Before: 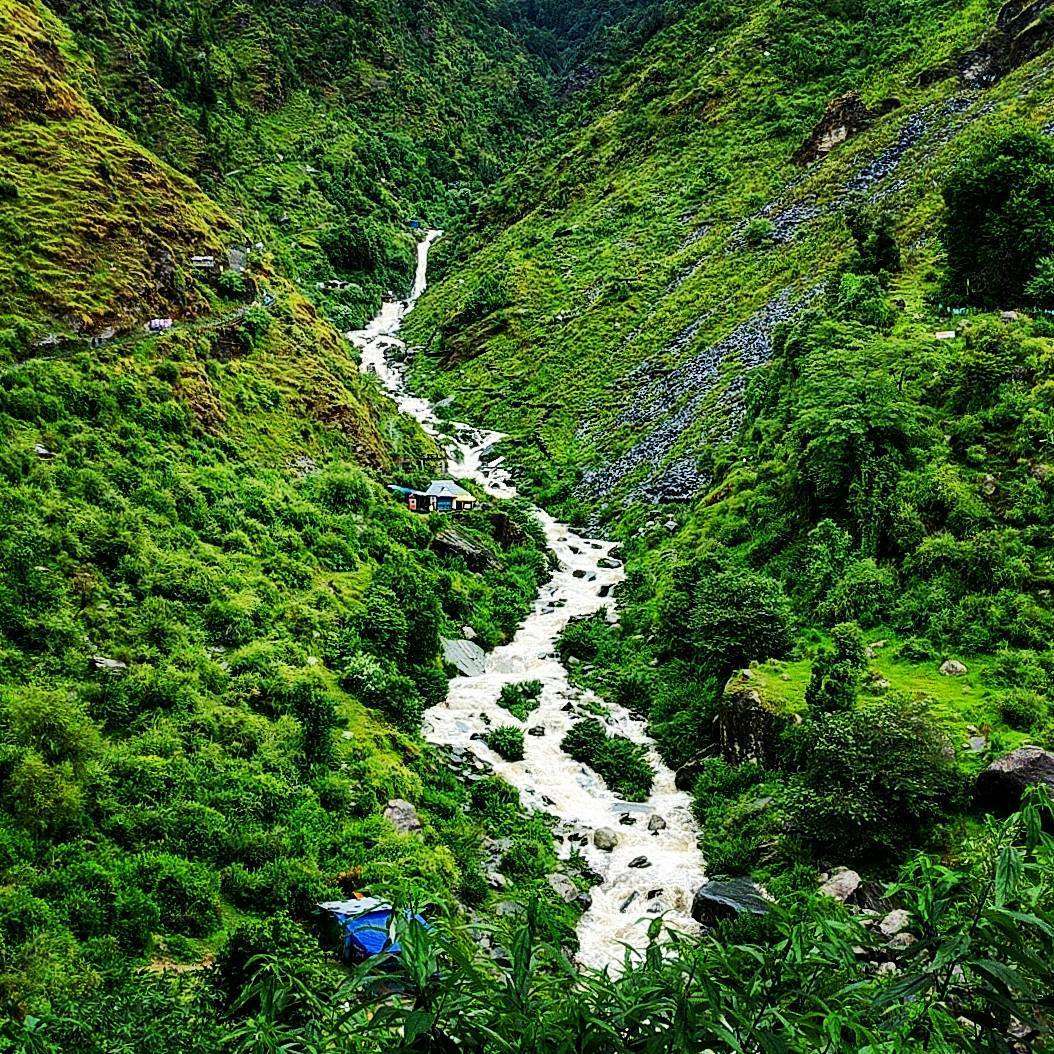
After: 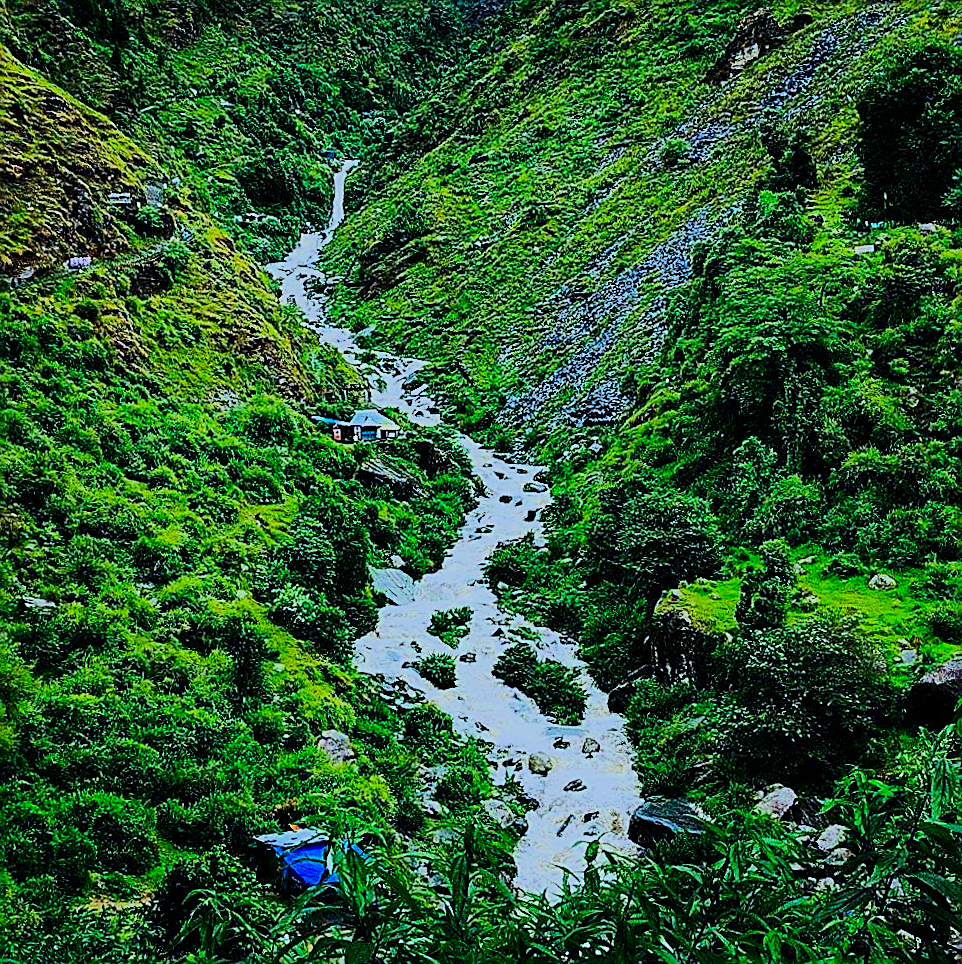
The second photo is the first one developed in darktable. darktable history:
crop and rotate: angle 1.75°, left 5.904%, top 5.697%
color zones: curves: ch0 [(0, 0.5) (0.143, 0.5) (0.286, 0.5) (0.429, 0.5) (0.62, 0.489) (0.714, 0.445) (0.844, 0.496) (1, 0.5)]; ch1 [(0, 0.5) (0.143, 0.5) (0.286, 0.5) (0.429, 0.5) (0.571, 0.5) (0.714, 0.523) (0.857, 0.5) (1, 0.5)]
tone equalizer: -7 EV 0.145 EV, -6 EV 0.634 EV, -5 EV 1.15 EV, -4 EV 1.35 EV, -3 EV 1.13 EV, -2 EV 0.6 EV, -1 EV 0.149 EV, edges refinement/feathering 500, mask exposure compensation -1.57 EV, preserve details no
color balance rgb: linear chroma grading › global chroma 15.301%, perceptual saturation grading › global saturation 25.788%
exposure: exposure -1.446 EV, compensate exposure bias true, compensate highlight preservation false
color calibration: illuminant as shot in camera, x 0.378, y 0.381, temperature 4092.79 K
sharpen: on, module defaults
